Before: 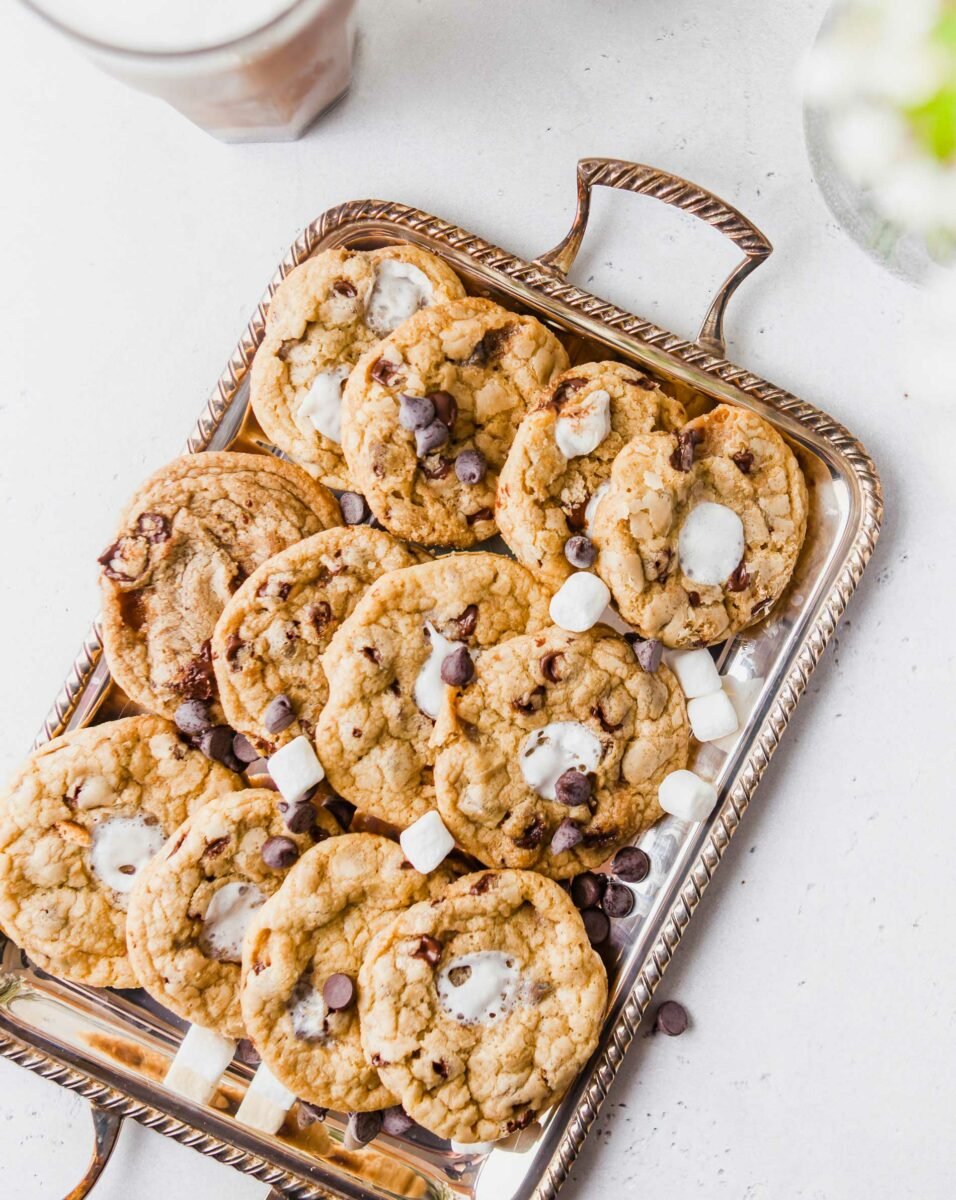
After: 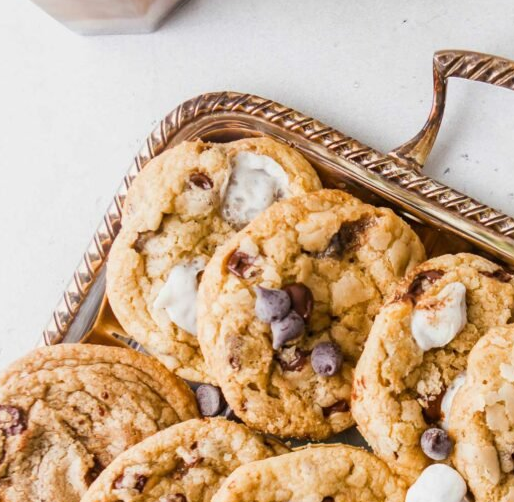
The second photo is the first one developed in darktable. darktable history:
crop: left 15.114%, top 9.017%, right 31.097%, bottom 49.137%
